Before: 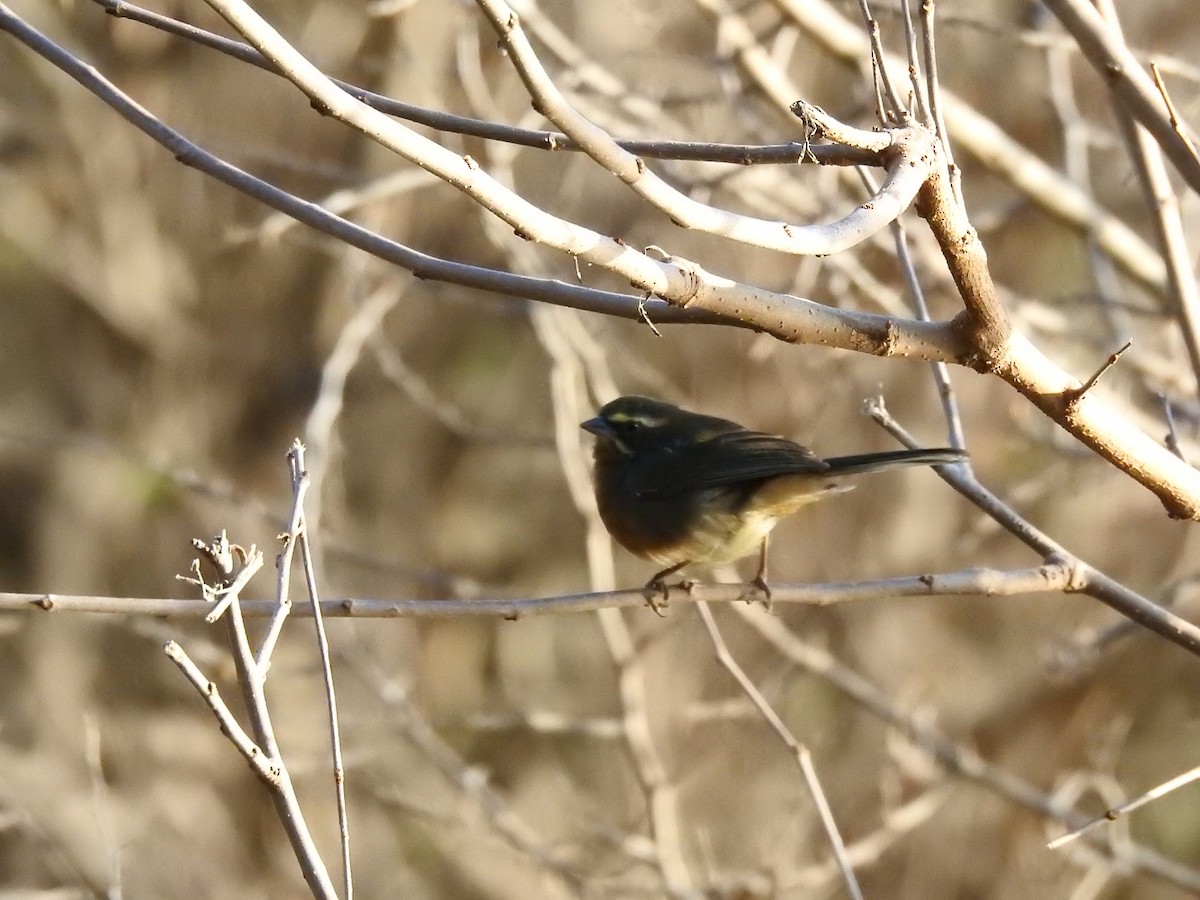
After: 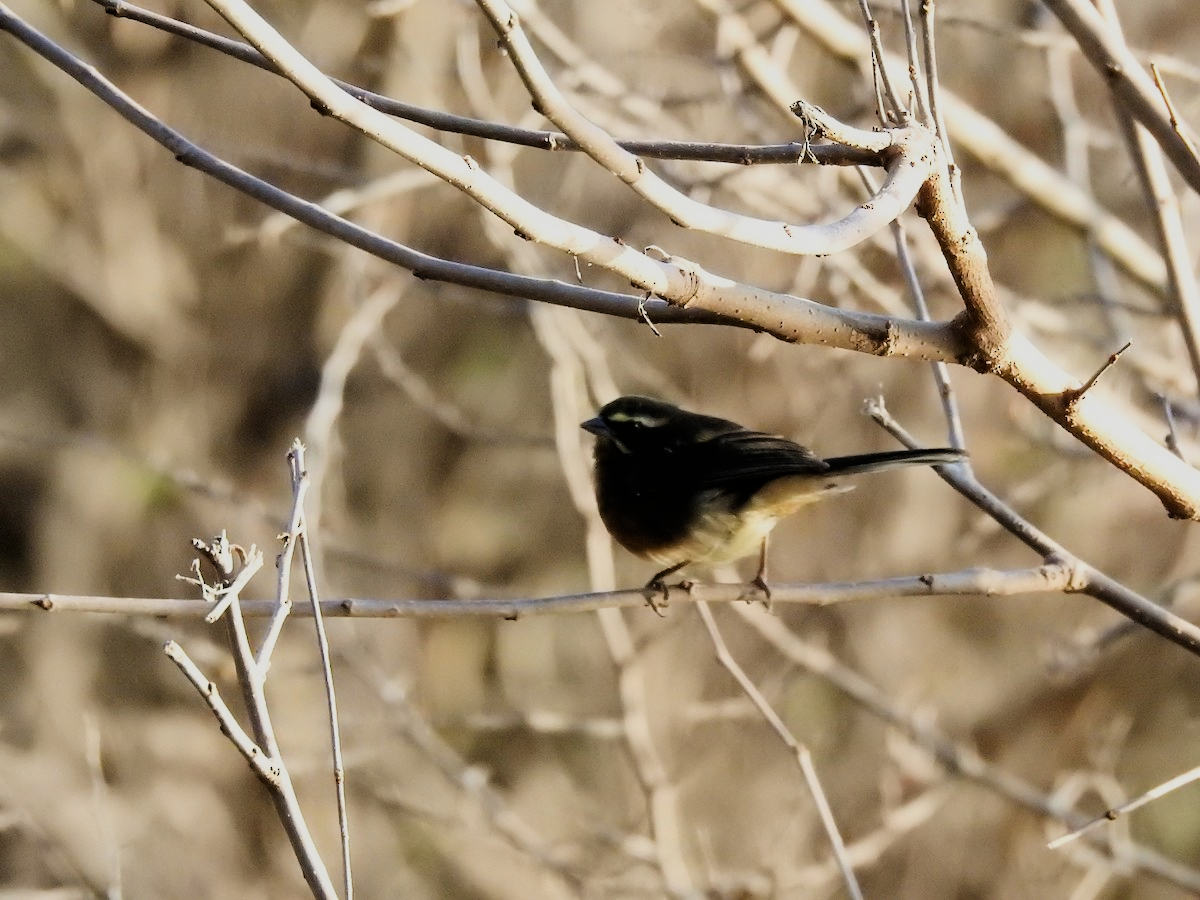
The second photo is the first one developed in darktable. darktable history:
filmic rgb: black relative exposure -5 EV, hardness 2.88, contrast 1.2
